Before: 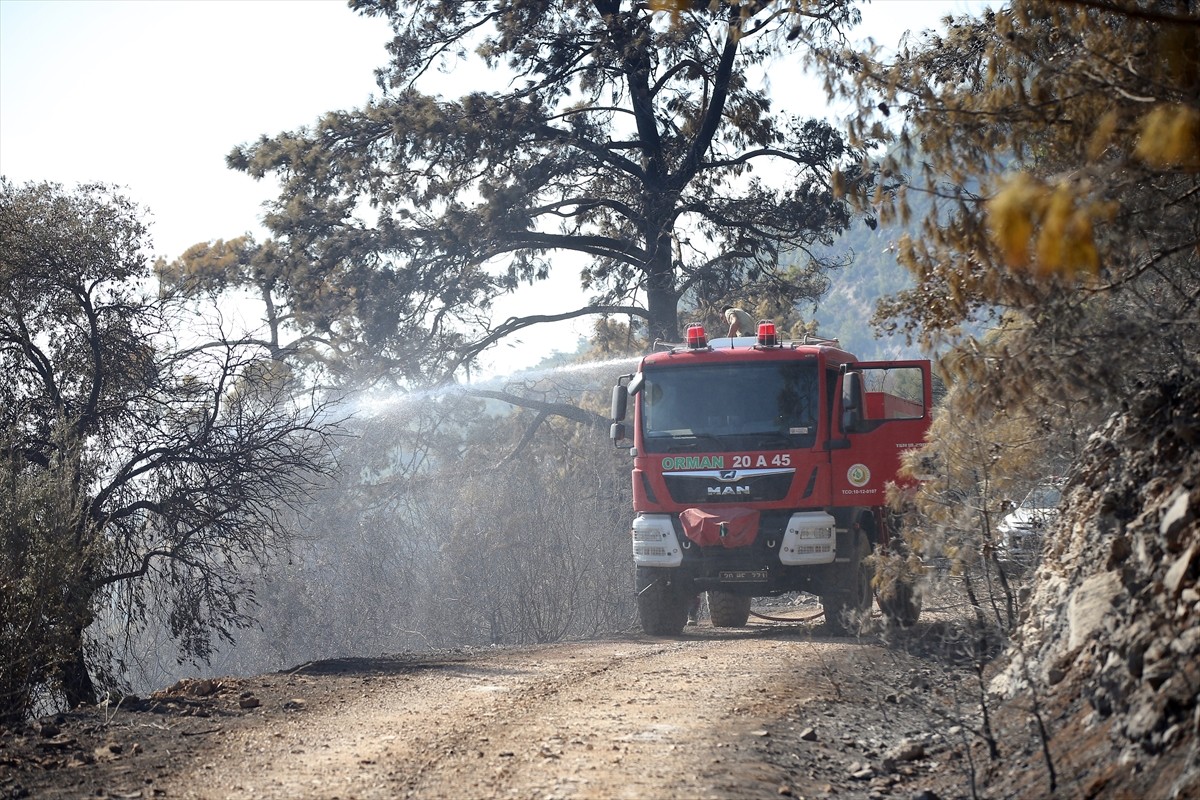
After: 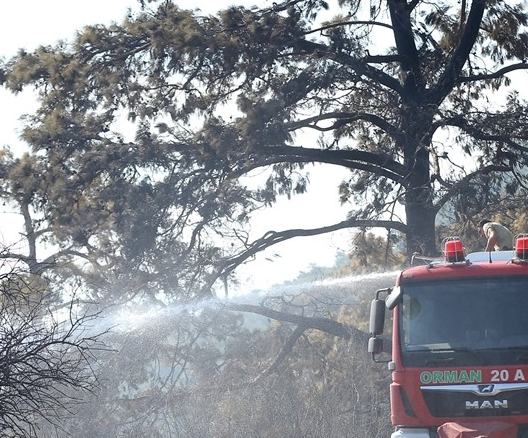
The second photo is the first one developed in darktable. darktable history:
crop: left 20.248%, top 10.86%, right 35.675%, bottom 34.321%
rotate and perspective: automatic cropping off
